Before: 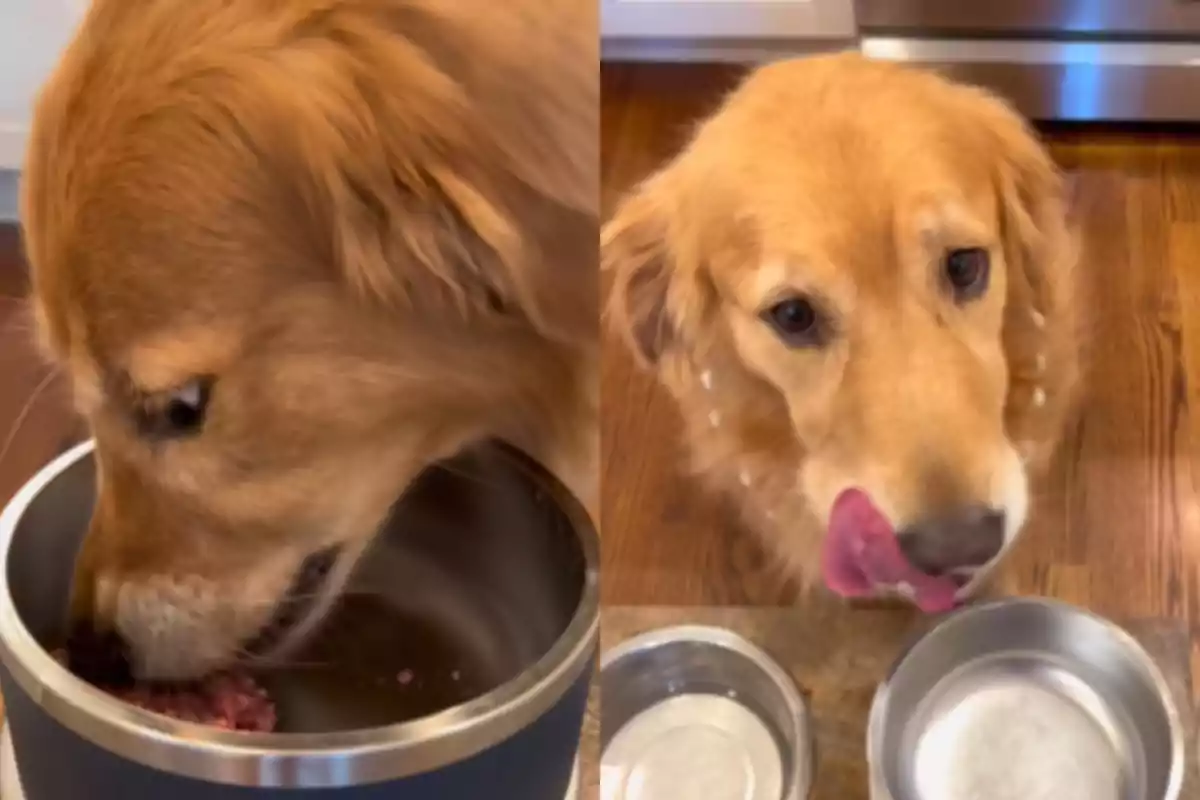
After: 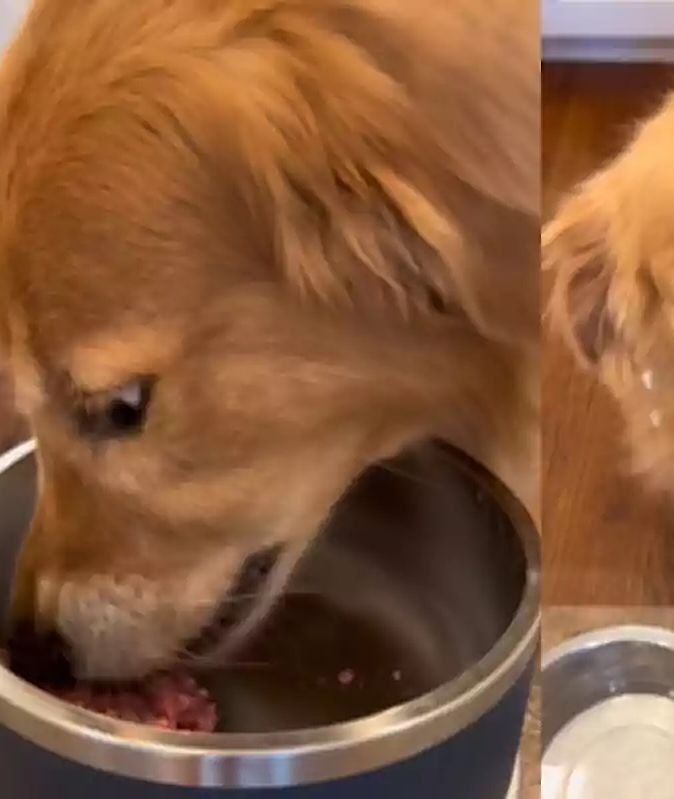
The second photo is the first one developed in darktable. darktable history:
crop: left 4.988%, right 38.796%
sharpen: on, module defaults
